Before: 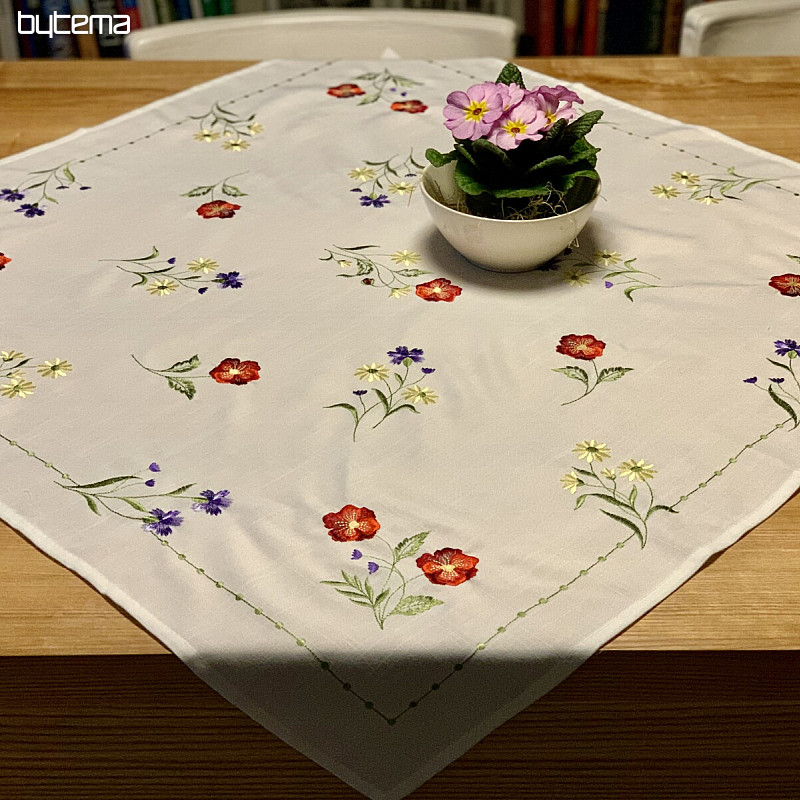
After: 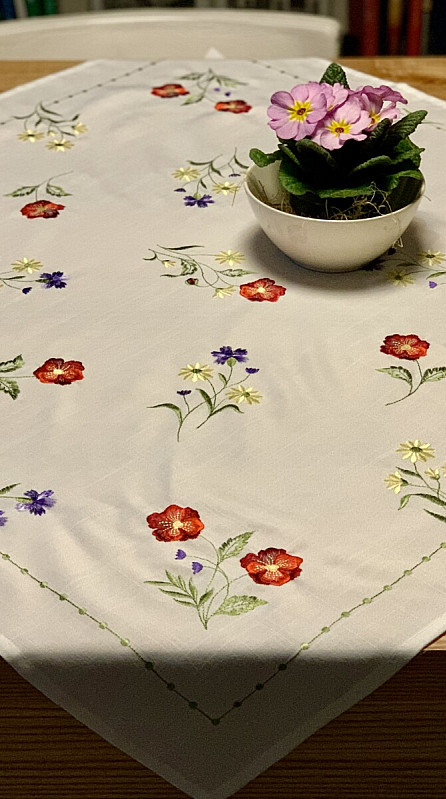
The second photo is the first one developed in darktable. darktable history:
crop: left 22.074%, right 22.124%, bottom 0.013%
